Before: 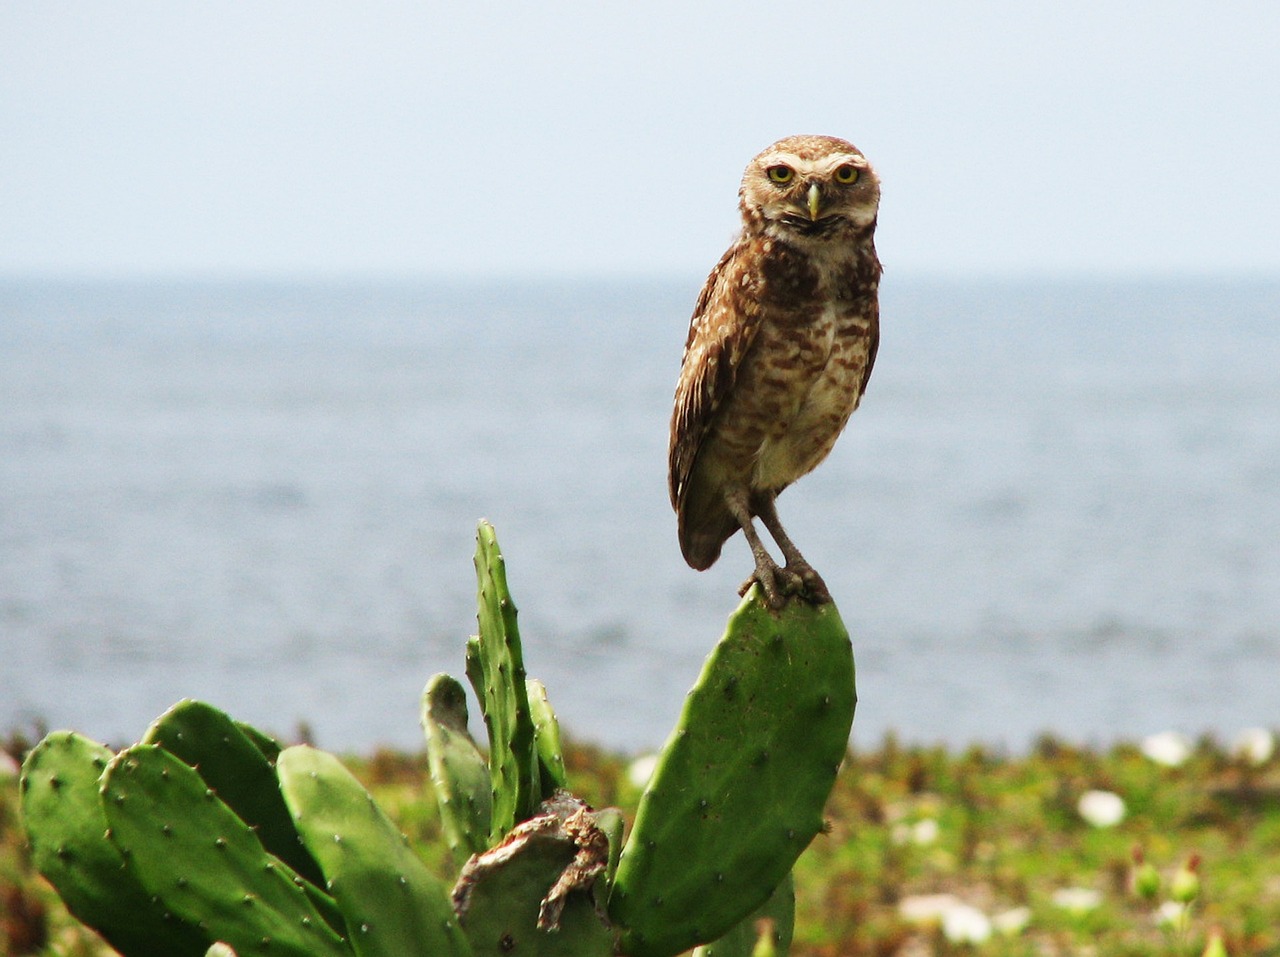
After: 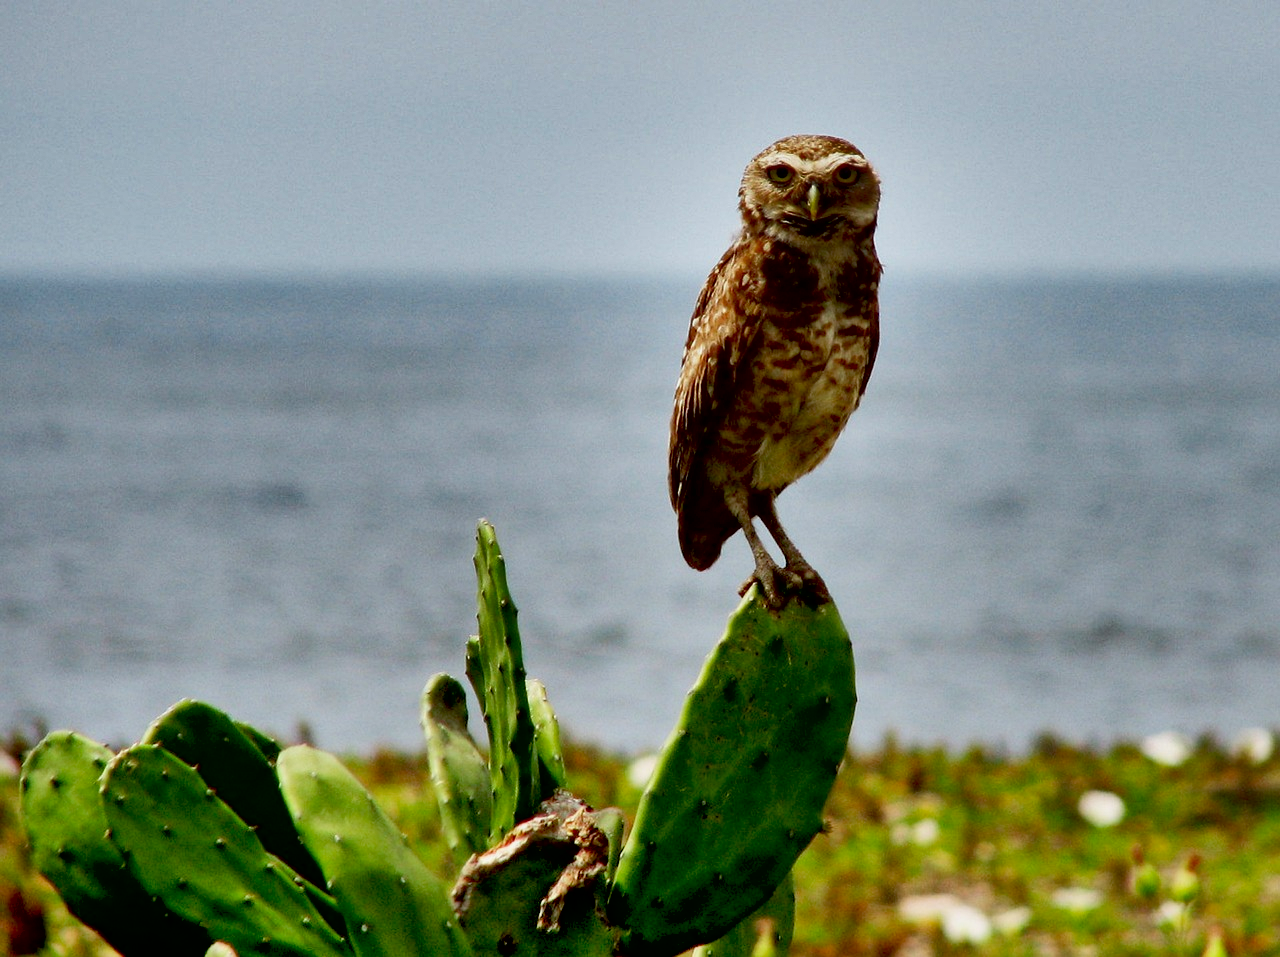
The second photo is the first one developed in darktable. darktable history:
exposure: black level correction 0.026, exposure 0.183 EV, compensate highlight preservation false
shadows and highlights: shadows 79.74, white point adjustment -9, highlights -61.5, soften with gaussian
